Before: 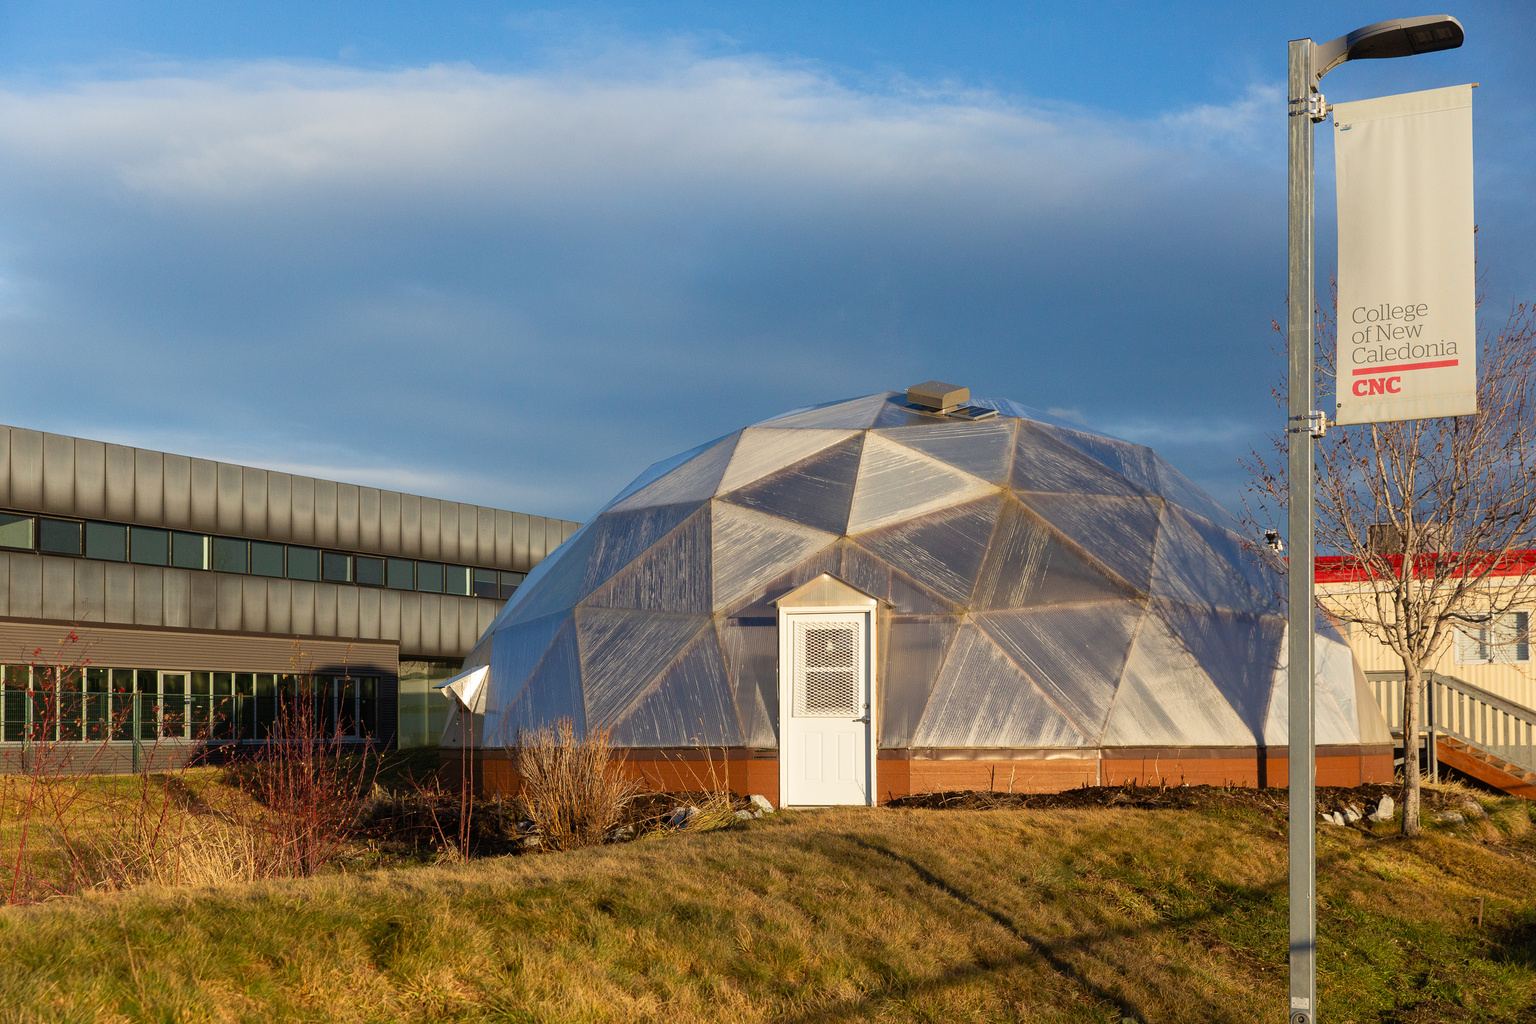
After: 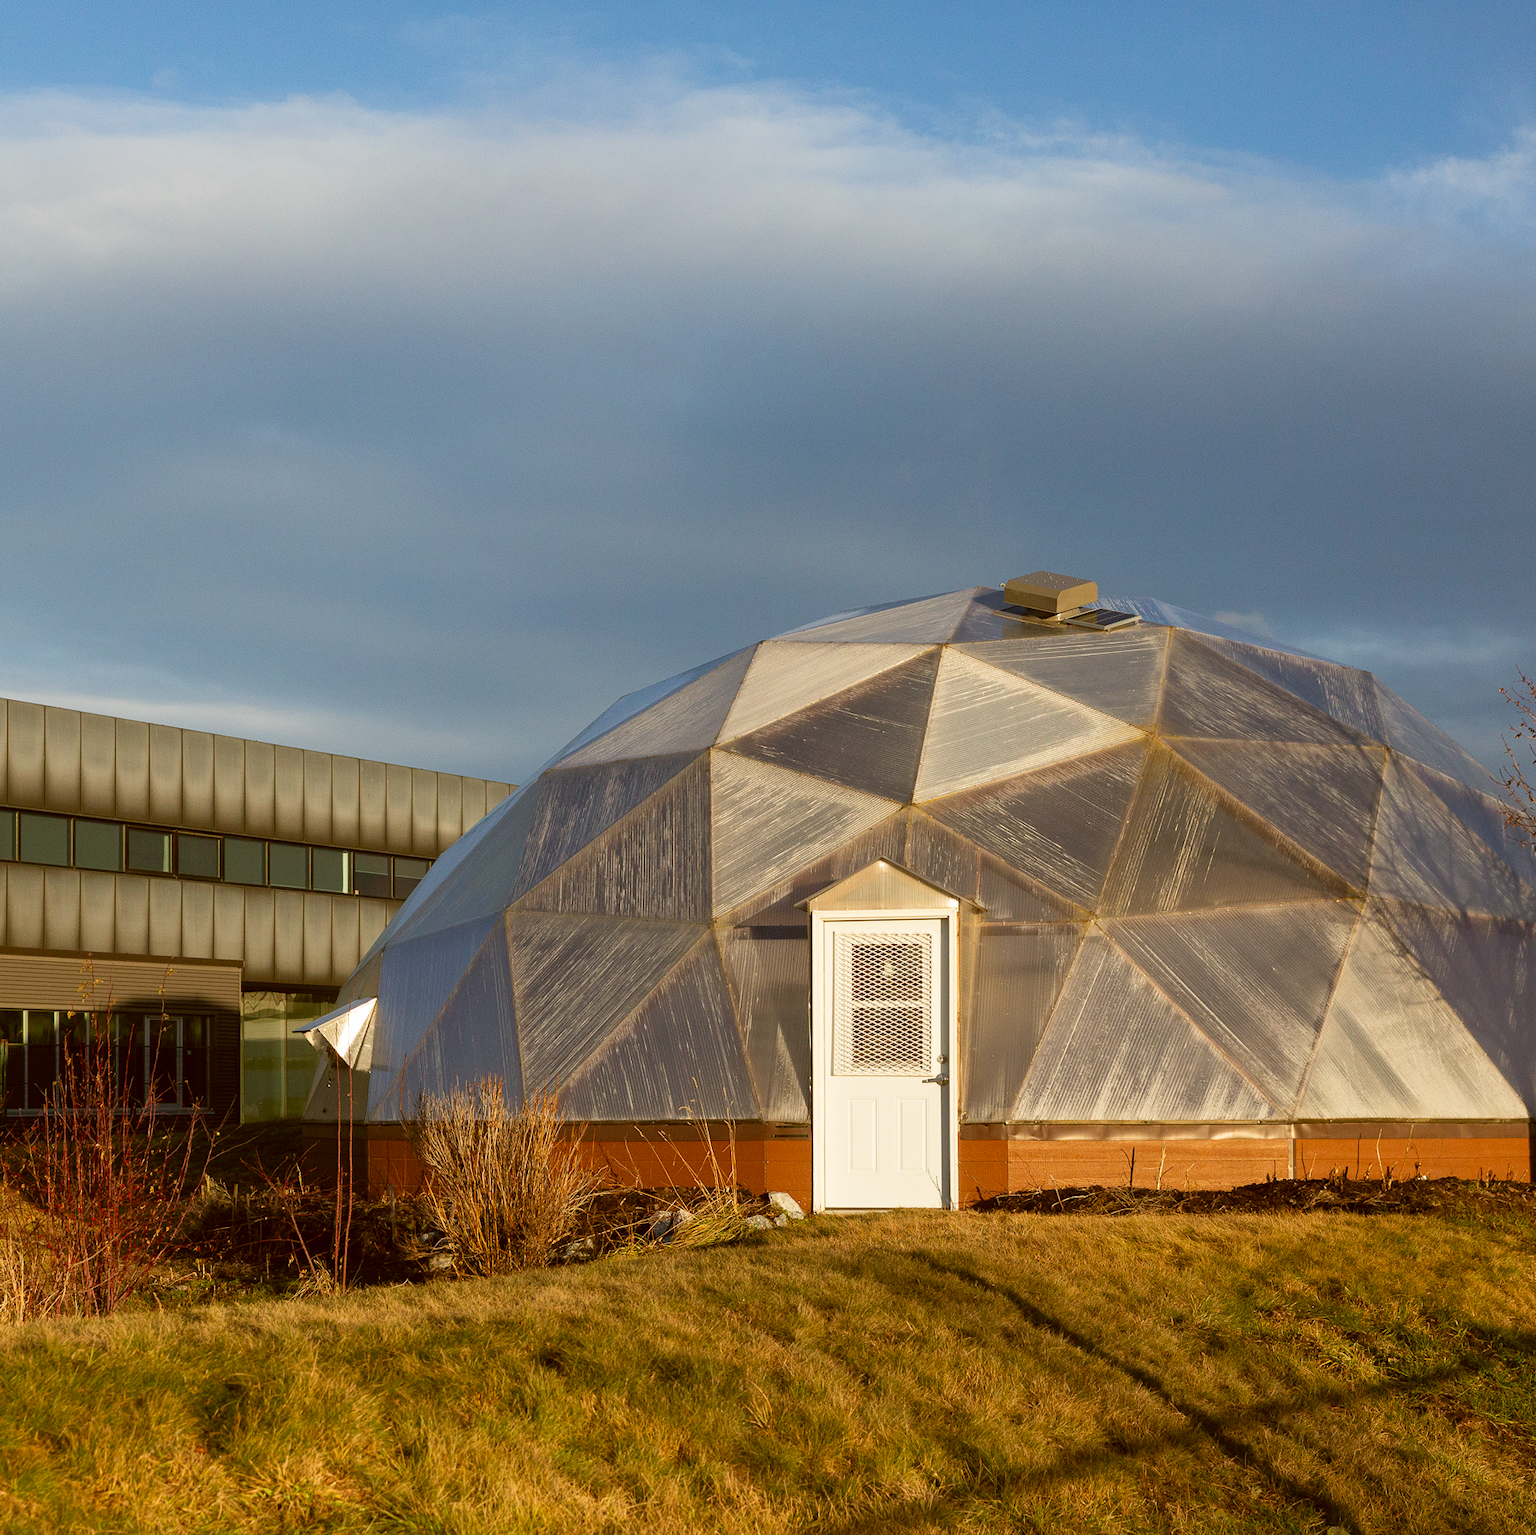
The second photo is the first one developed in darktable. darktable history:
color correction: highlights a* -0.482, highlights b* 0.161, shadows a* 4.66, shadows b* 20.72
crop and rotate: left 15.546%, right 17.787%
